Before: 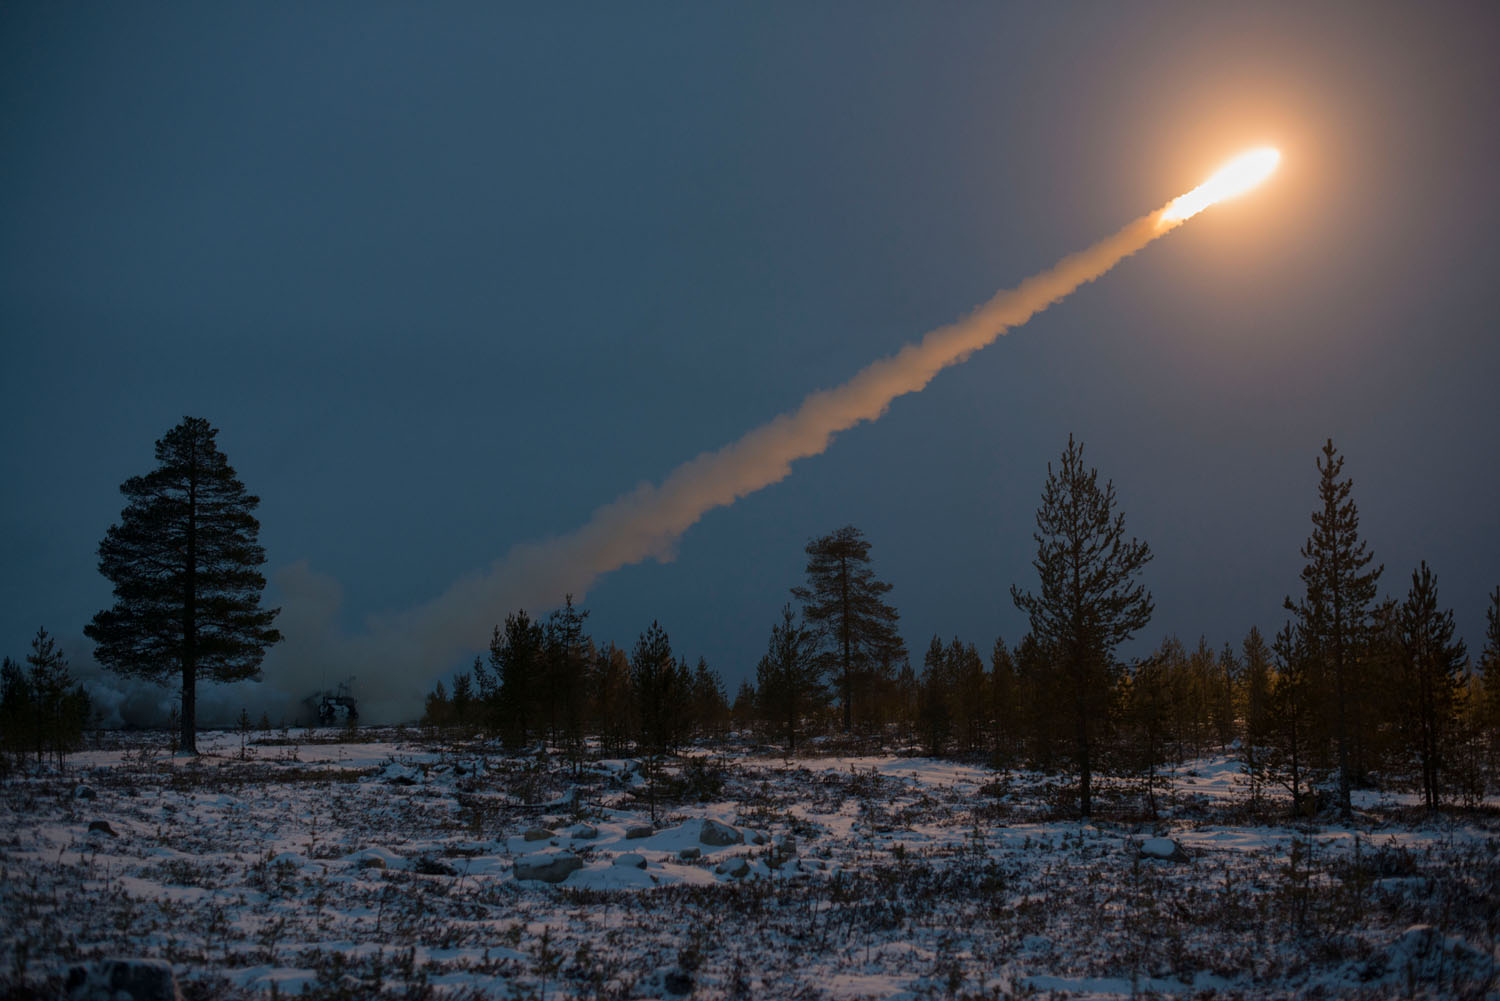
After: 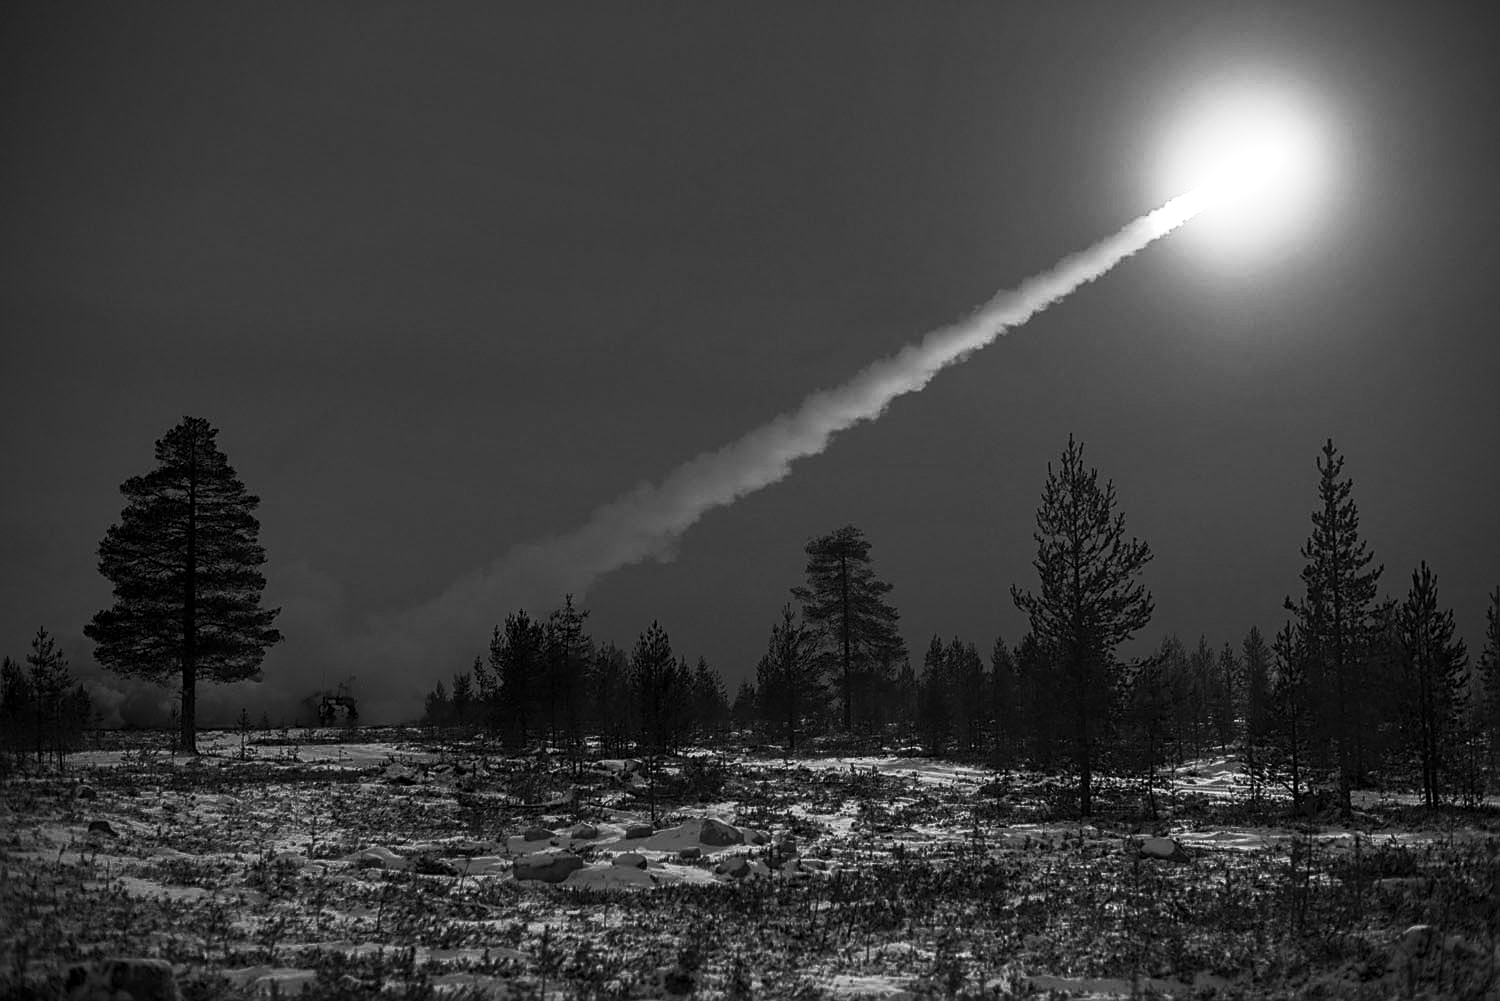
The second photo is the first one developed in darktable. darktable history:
monochrome: on, module defaults
local contrast: on, module defaults
sharpen: on, module defaults
contrast brightness saturation: contrast 0.83, brightness 0.59, saturation 0.59
graduated density: on, module defaults
